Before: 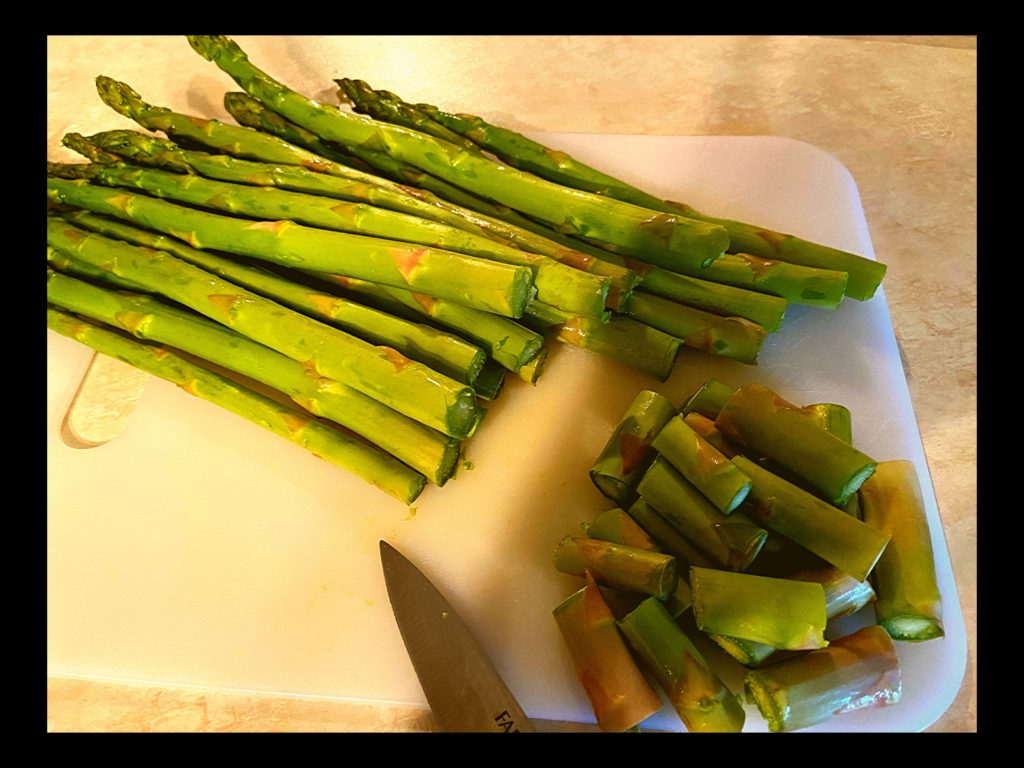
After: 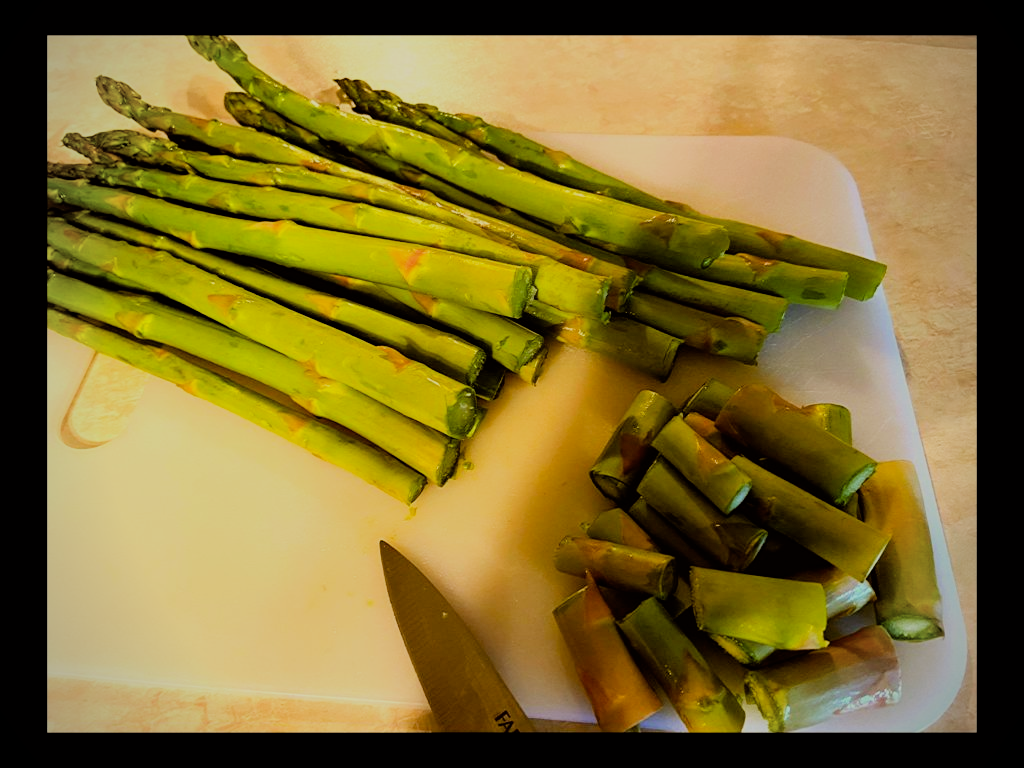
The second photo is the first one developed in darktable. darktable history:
filmic rgb: black relative exposure -4.14 EV, white relative exposure 5.1 EV, hardness 2.11, contrast 1.165
color balance: lift [1.001, 1.007, 1, 0.993], gamma [1.023, 1.026, 1.01, 0.974], gain [0.964, 1.059, 1.073, 0.927]
vignetting: on, module defaults
